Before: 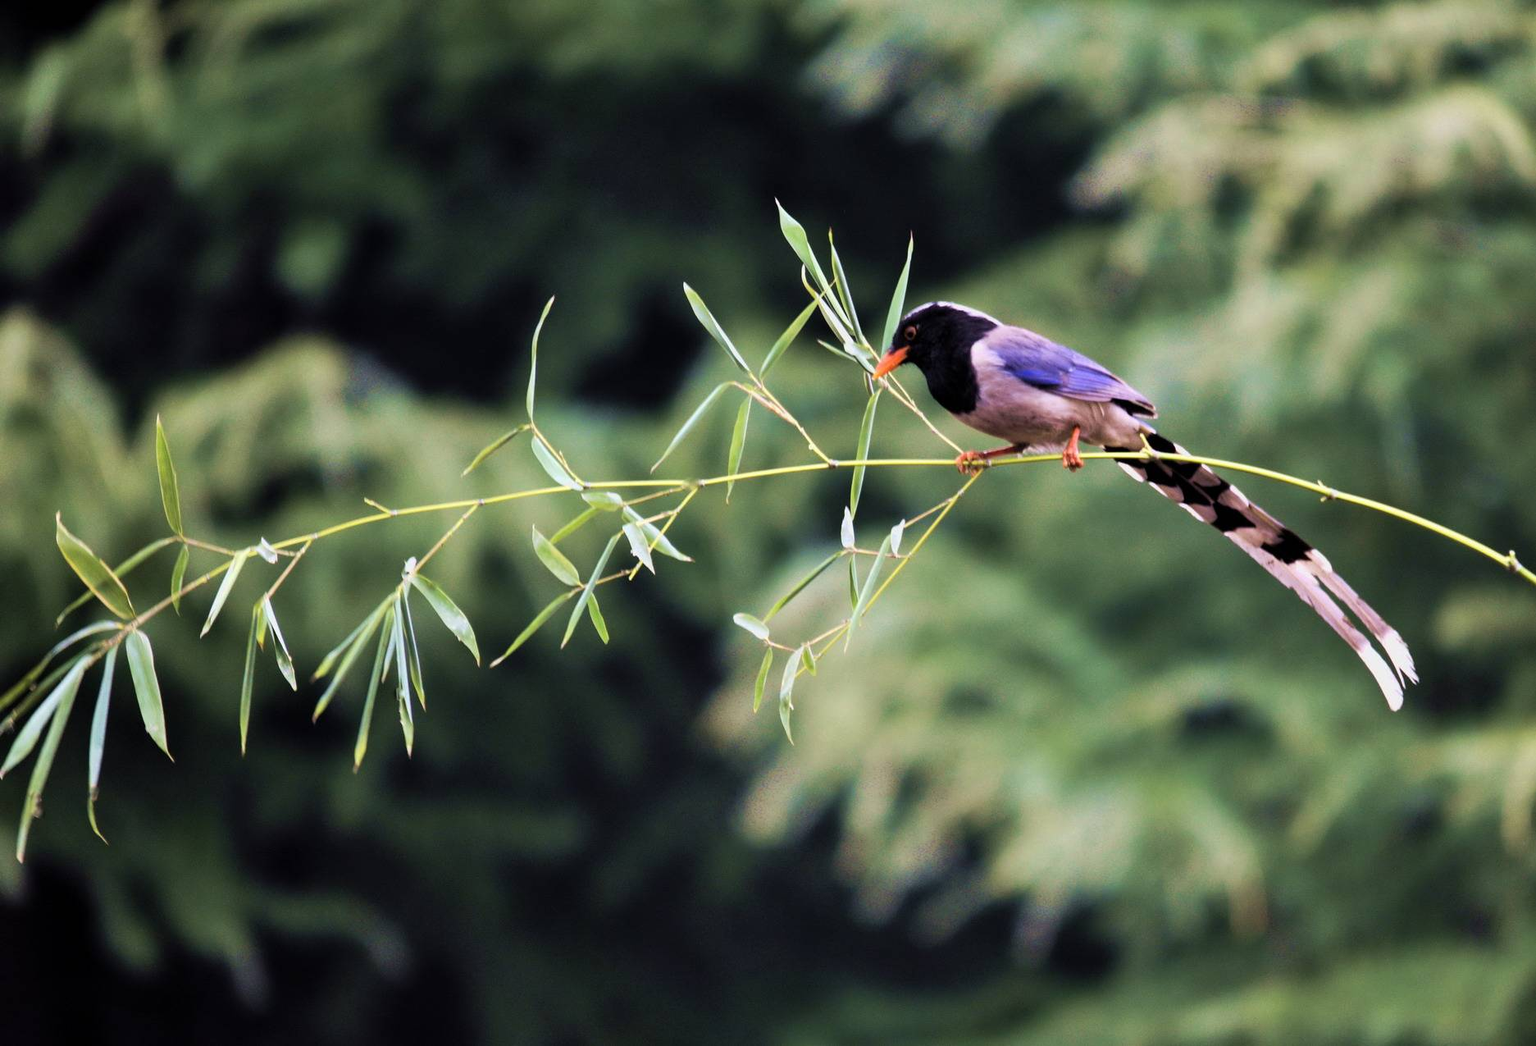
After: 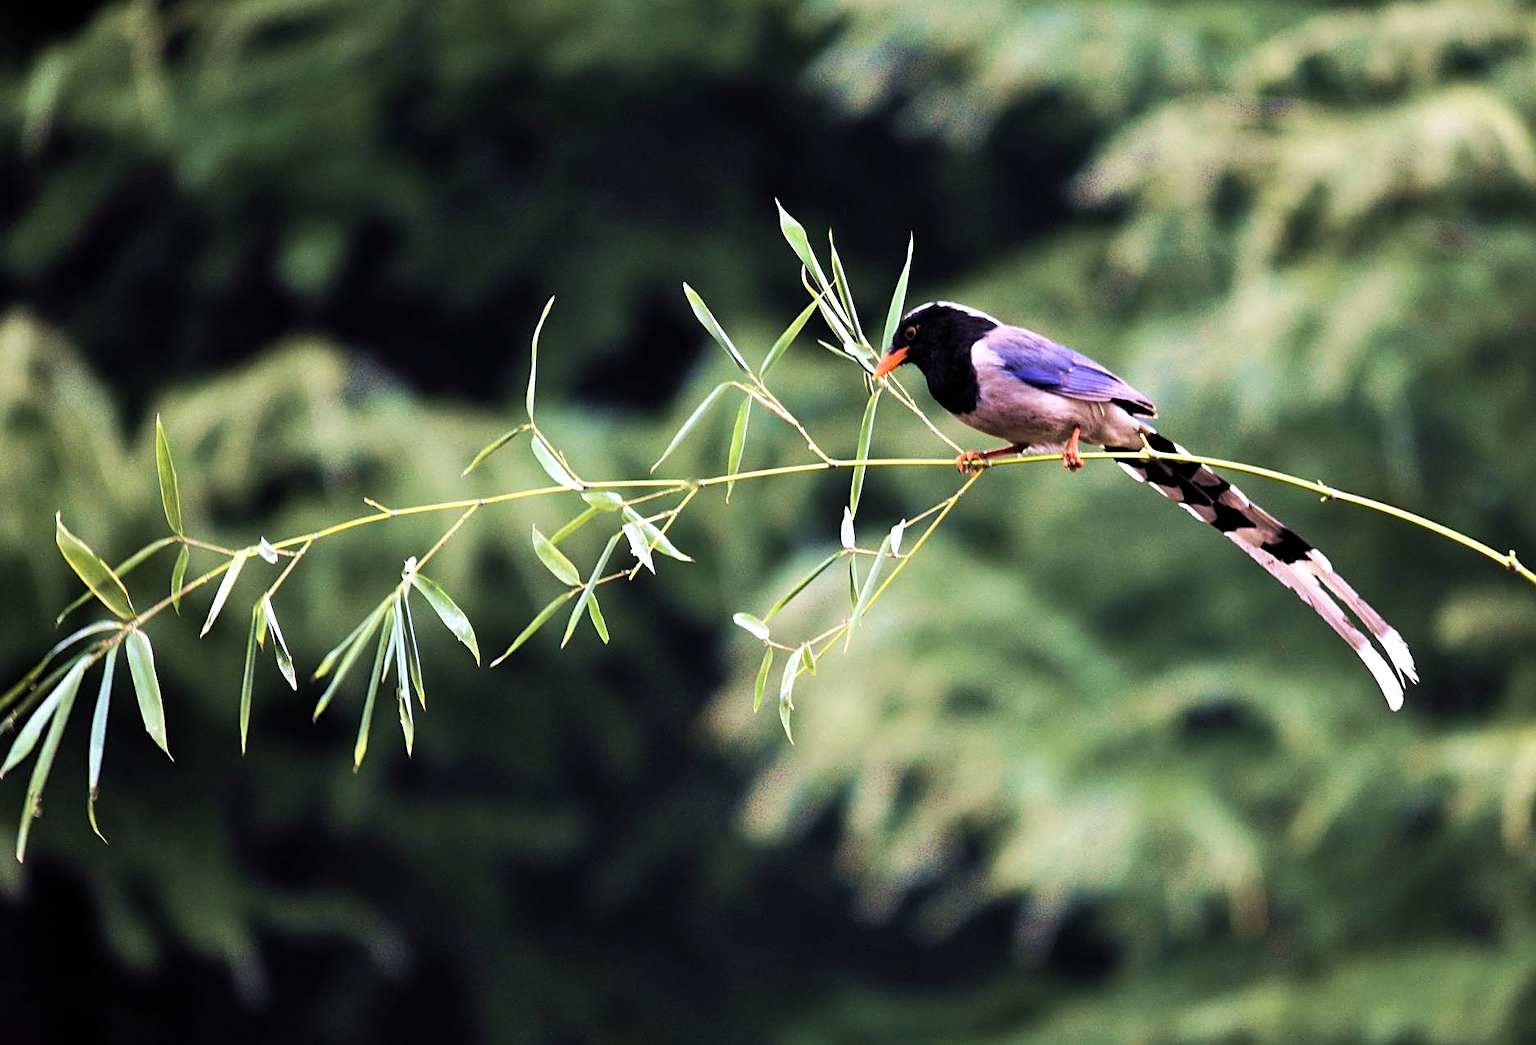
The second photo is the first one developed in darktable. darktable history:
sharpen: on, module defaults
tone equalizer: -8 EV -0.384 EV, -7 EV -0.37 EV, -6 EV -0.321 EV, -5 EV -0.251 EV, -3 EV 0.234 EV, -2 EV 0.34 EV, -1 EV 0.371 EV, +0 EV 0.431 EV, edges refinement/feathering 500, mask exposure compensation -1.57 EV, preserve details no
